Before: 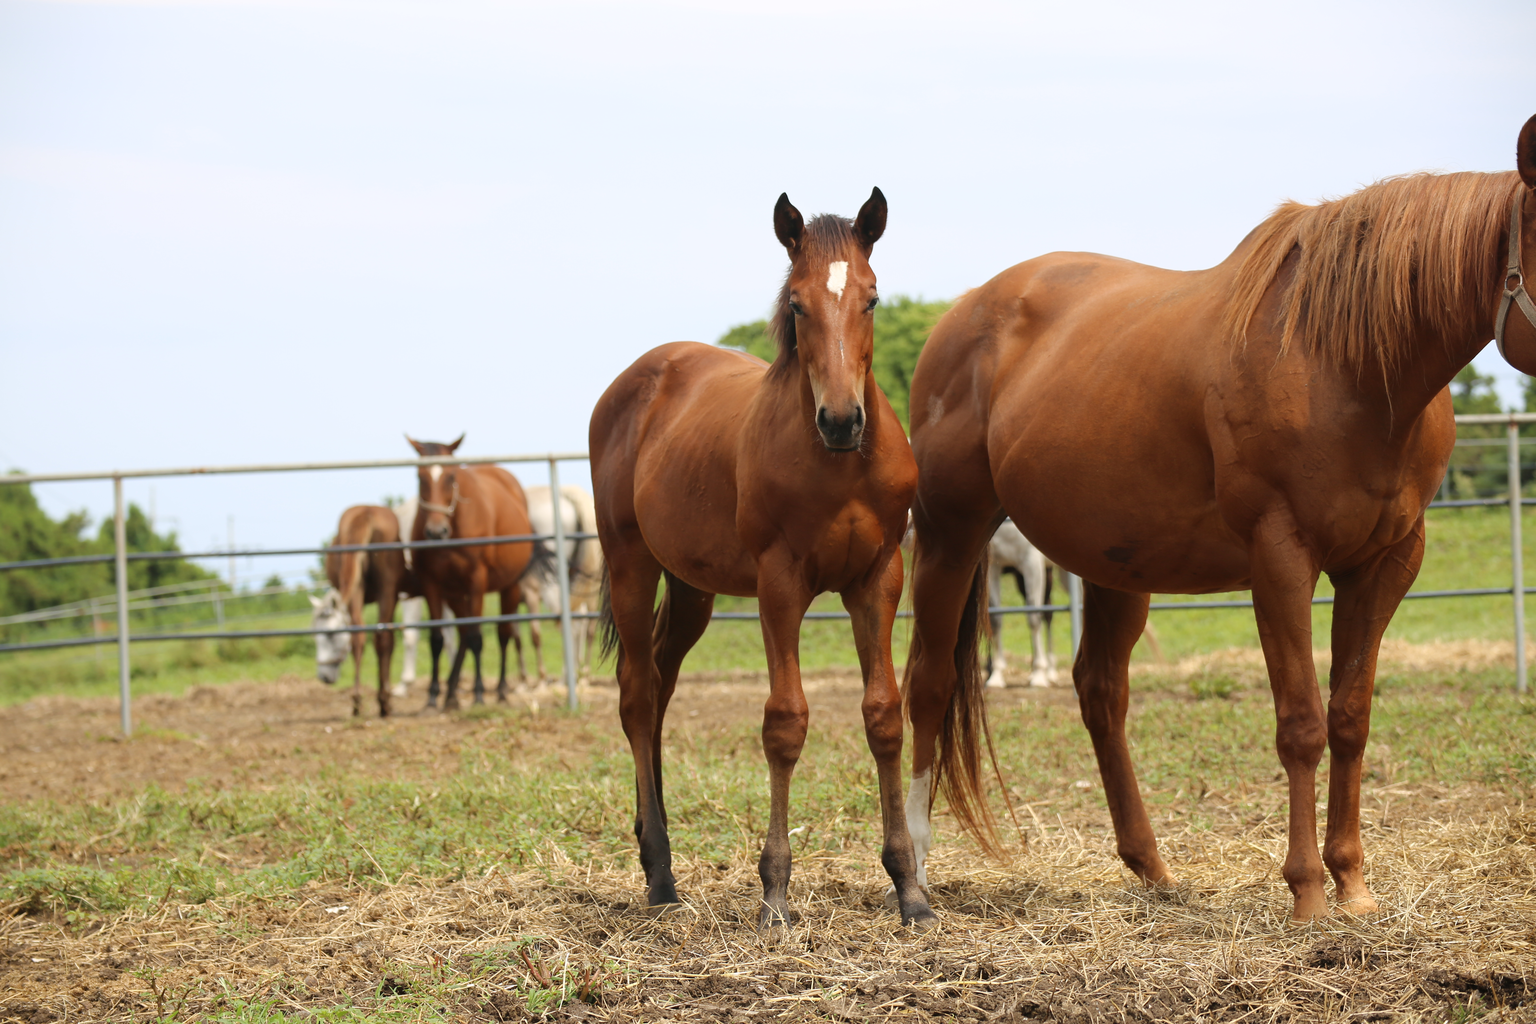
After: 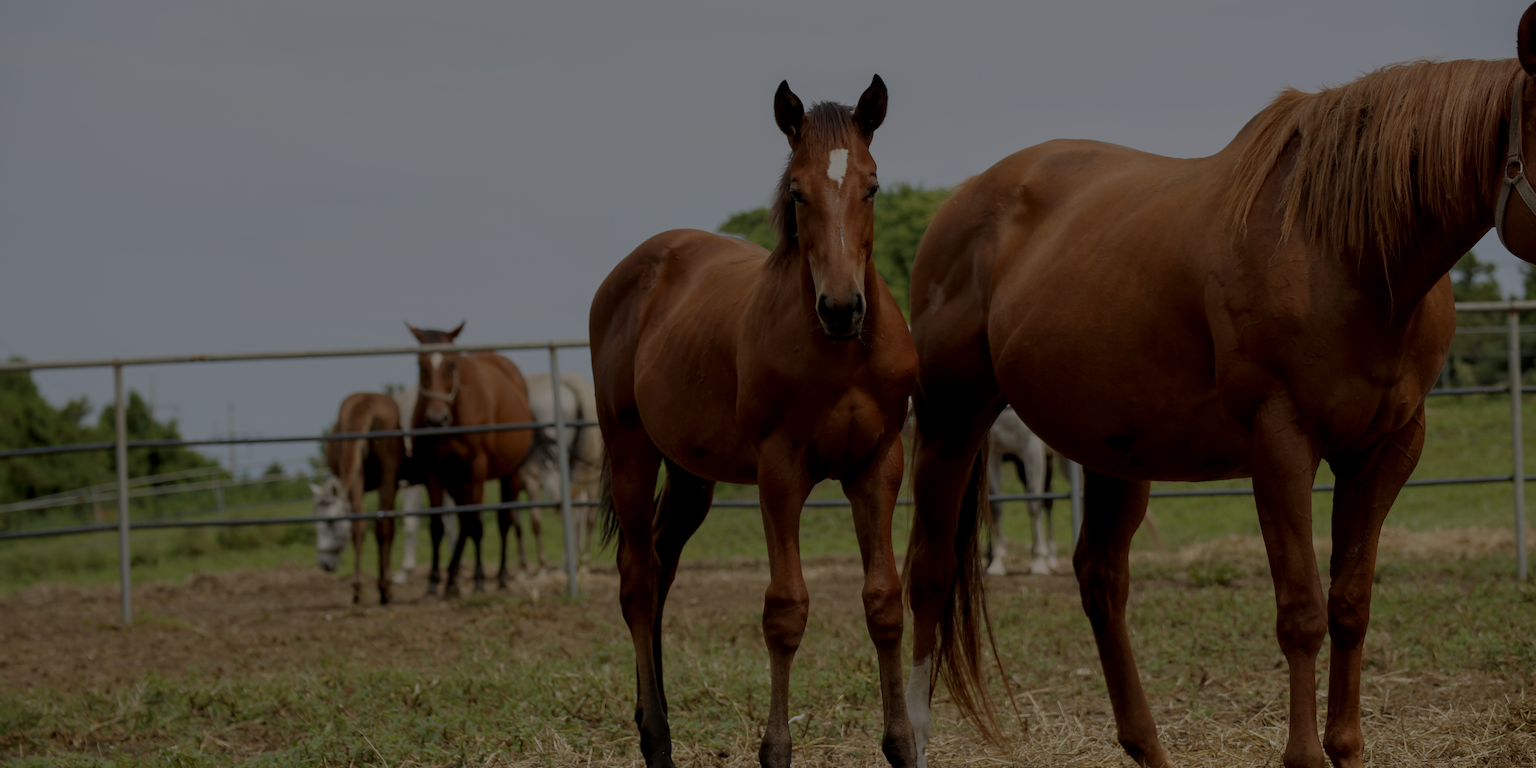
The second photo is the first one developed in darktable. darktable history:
exposure: exposure -2.393 EV, compensate exposure bias true, compensate highlight preservation false
crop: top 11.037%, bottom 13.938%
local contrast: on, module defaults
